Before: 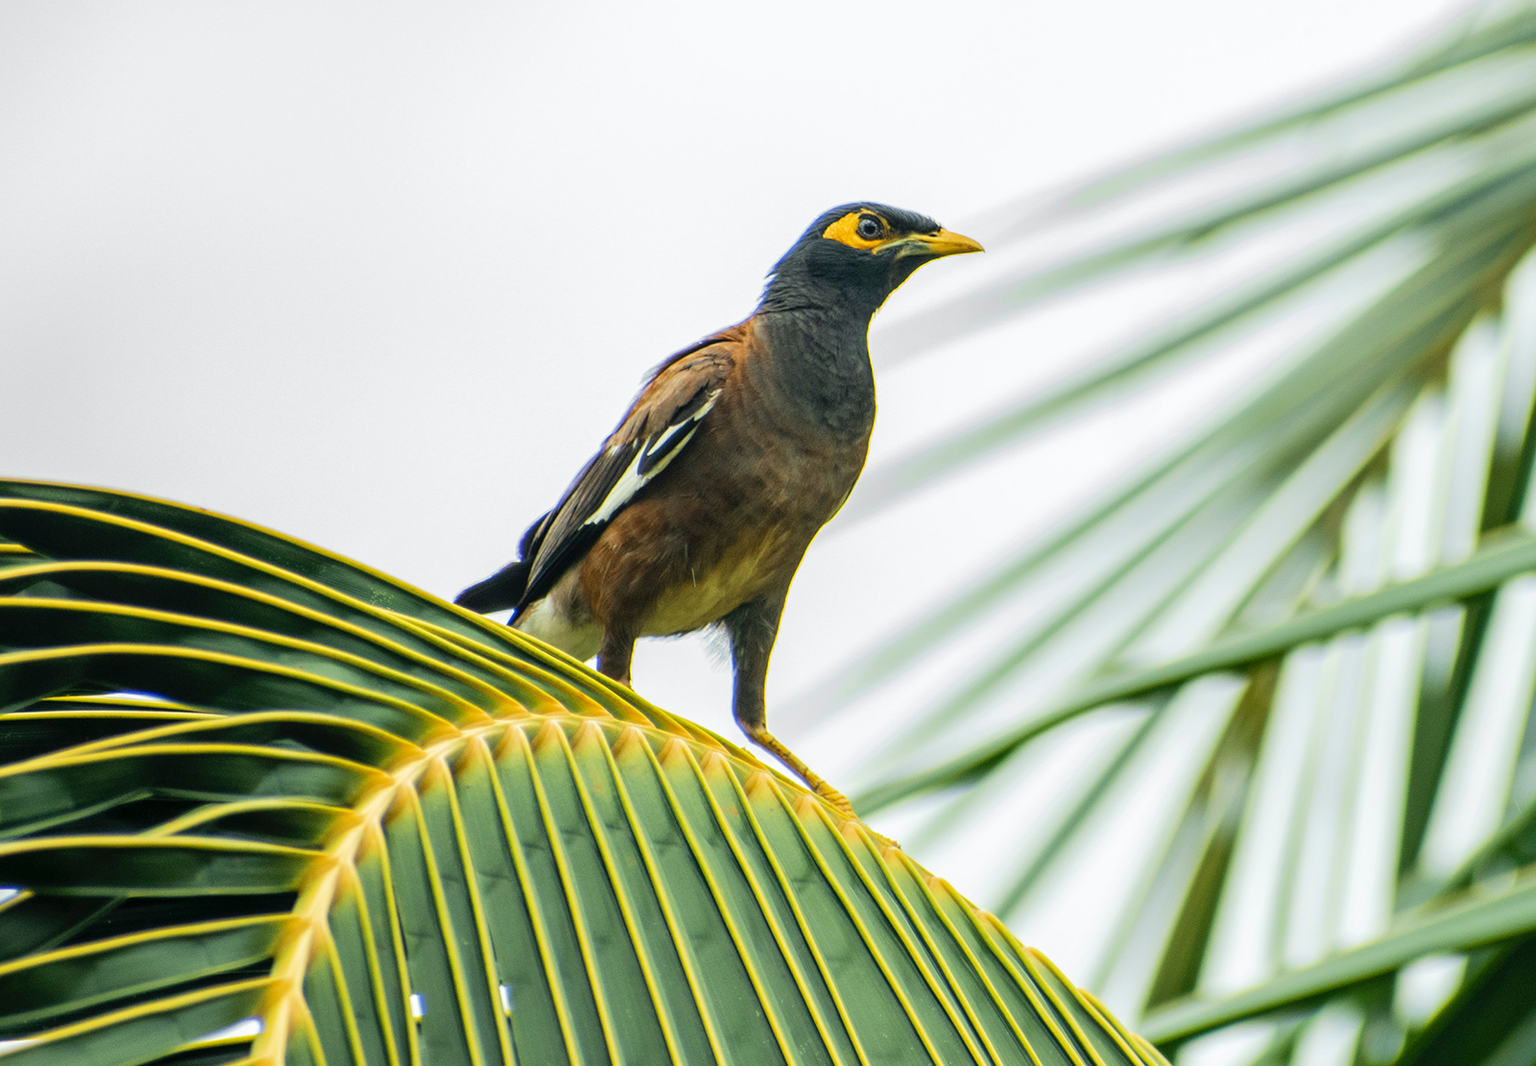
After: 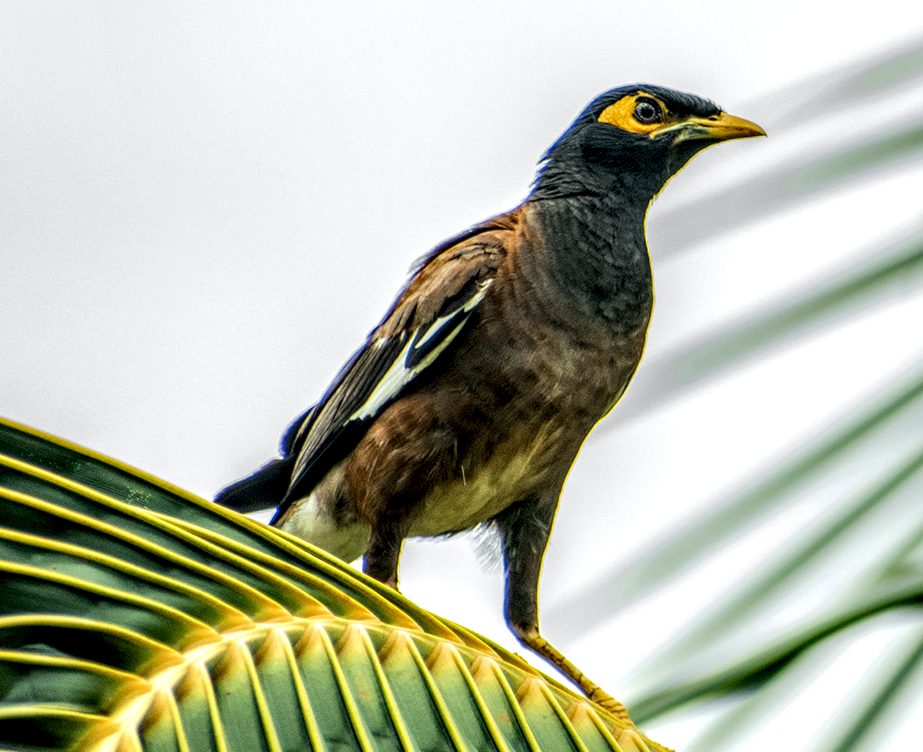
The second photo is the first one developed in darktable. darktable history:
local contrast: highlights 21%, detail 198%
crop: left 16.232%, top 11.422%, right 26.029%, bottom 20.753%
